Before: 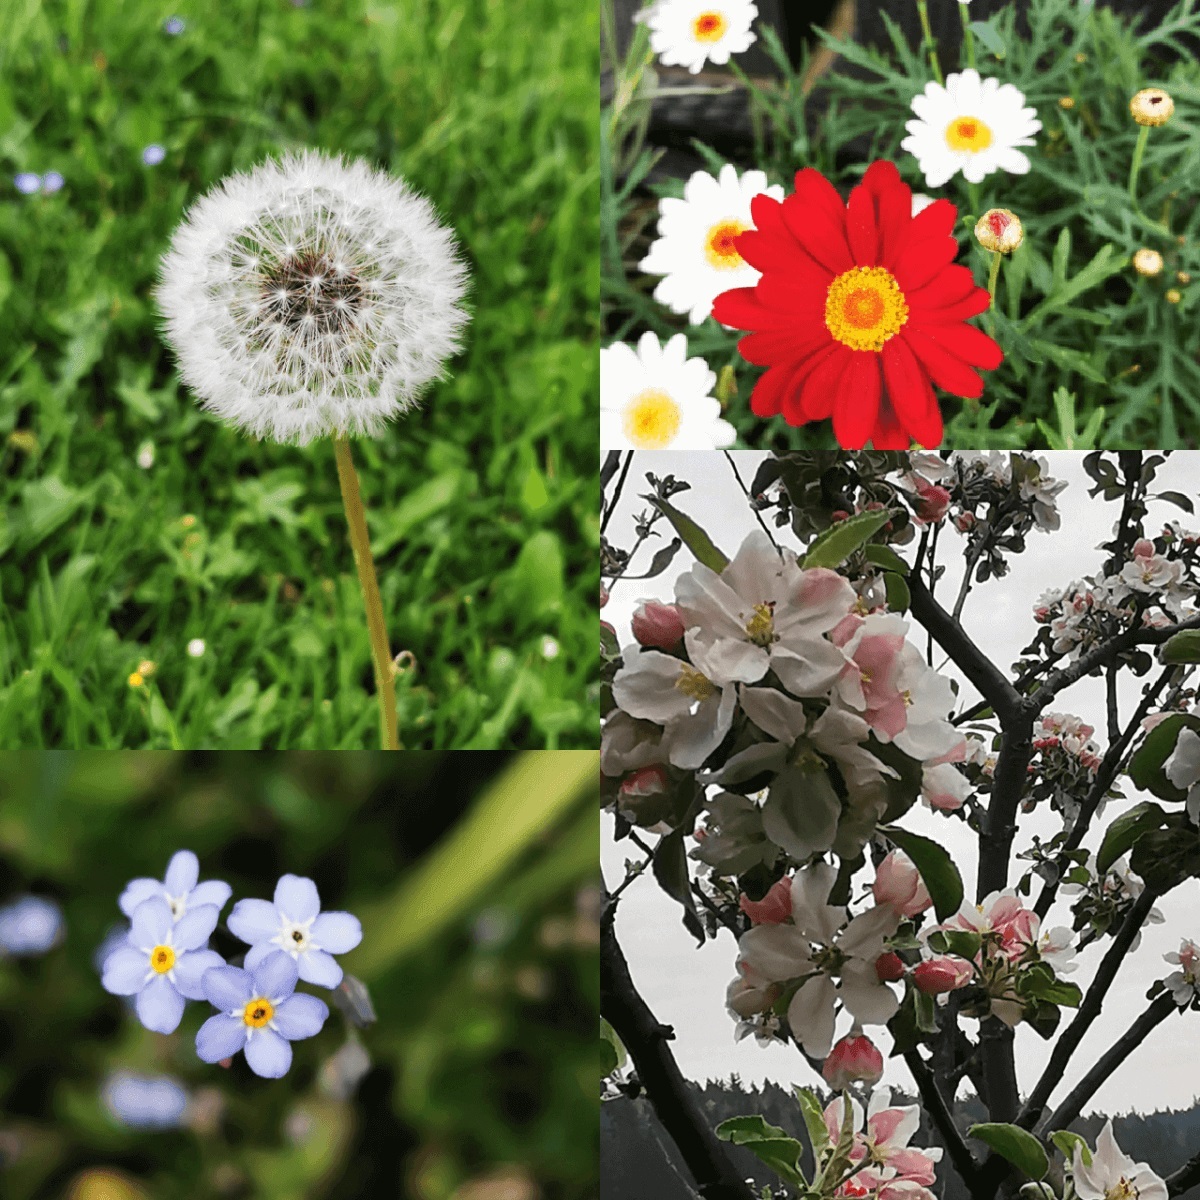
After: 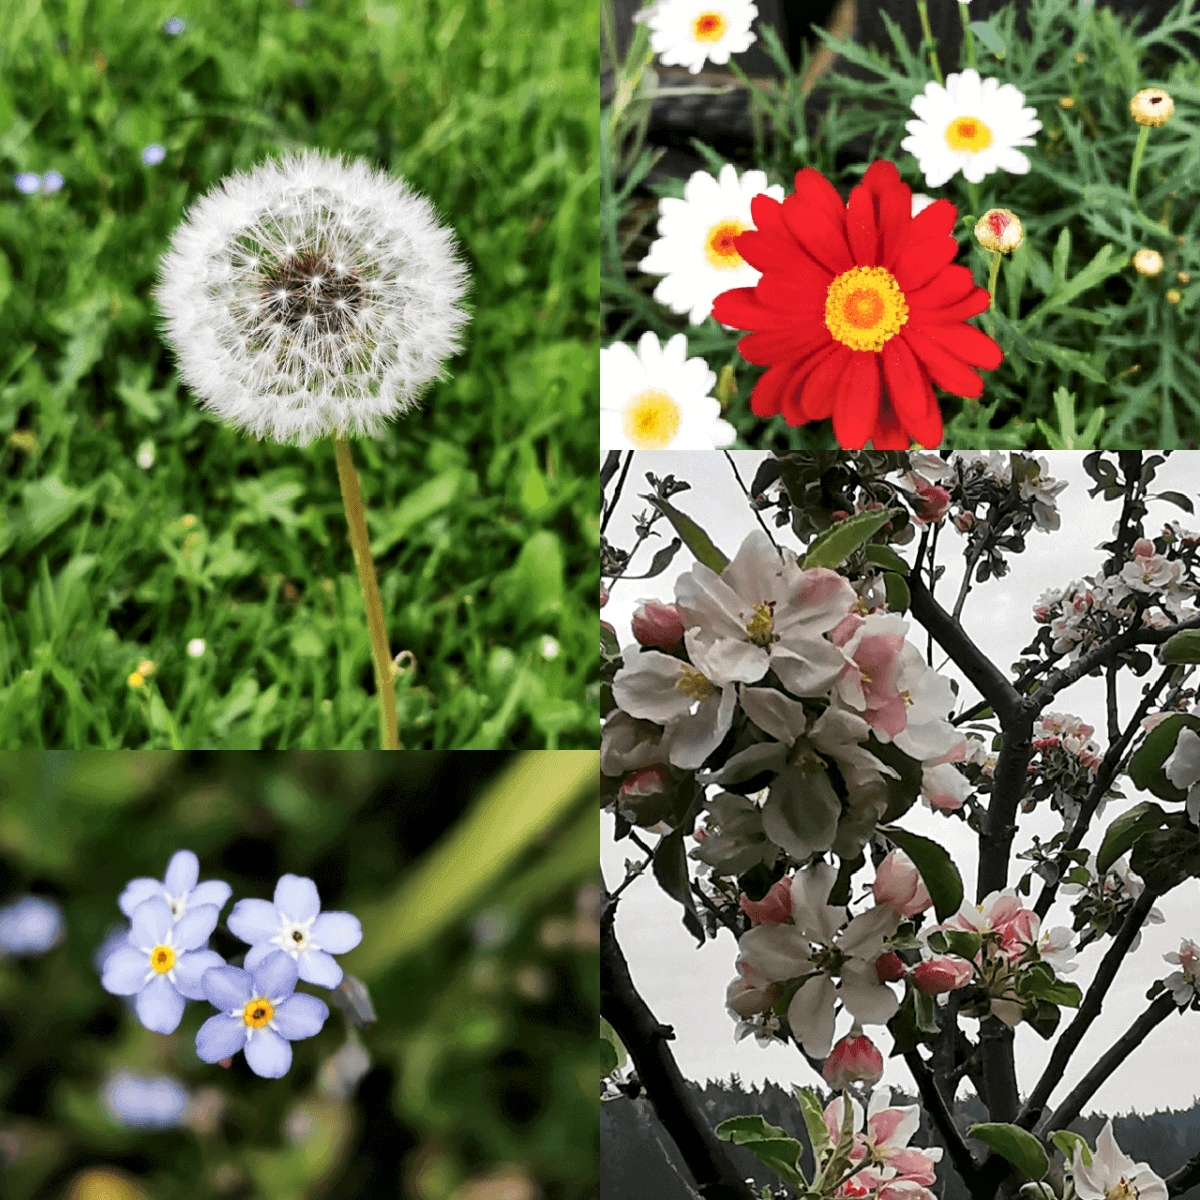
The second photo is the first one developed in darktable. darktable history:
local contrast: mode bilateral grid, contrast 20, coarseness 51, detail 149%, midtone range 0.2
